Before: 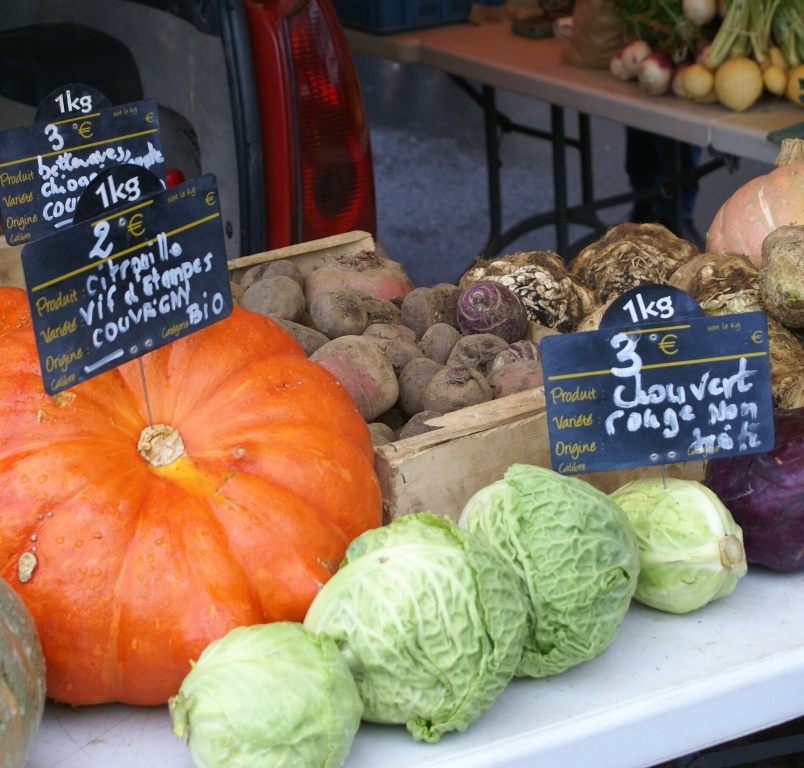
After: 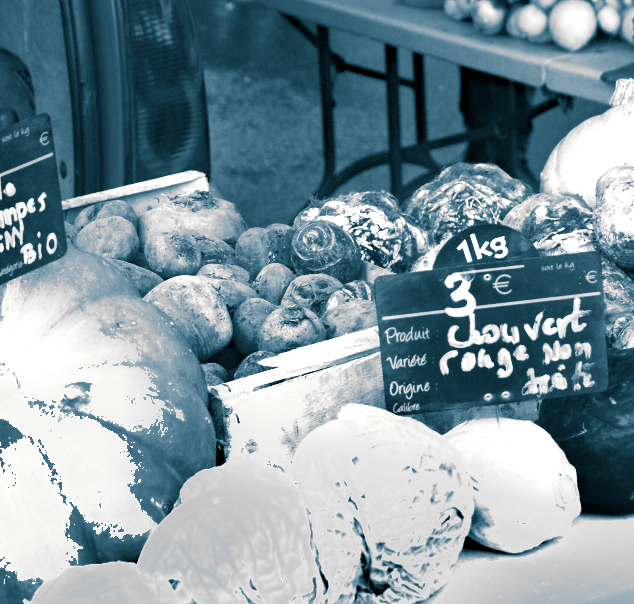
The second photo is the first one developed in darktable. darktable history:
haze removal: compatibility mode true, adaptive false
monochrome: a 26.22, b 42.67, size 0.8
split-toning: shadows › hue 212.4°, balance -70
shadows and highlights: soften with gaussian
crop and rotate: left 20.74%, top 7.912%, right 0.375%, bottom 13.378%
exposure: black level correction 0, exposure 1.741 EV, compensate exposure bias true, compensate highlight preservation false
white balance: red 0.983, blue 1.036
